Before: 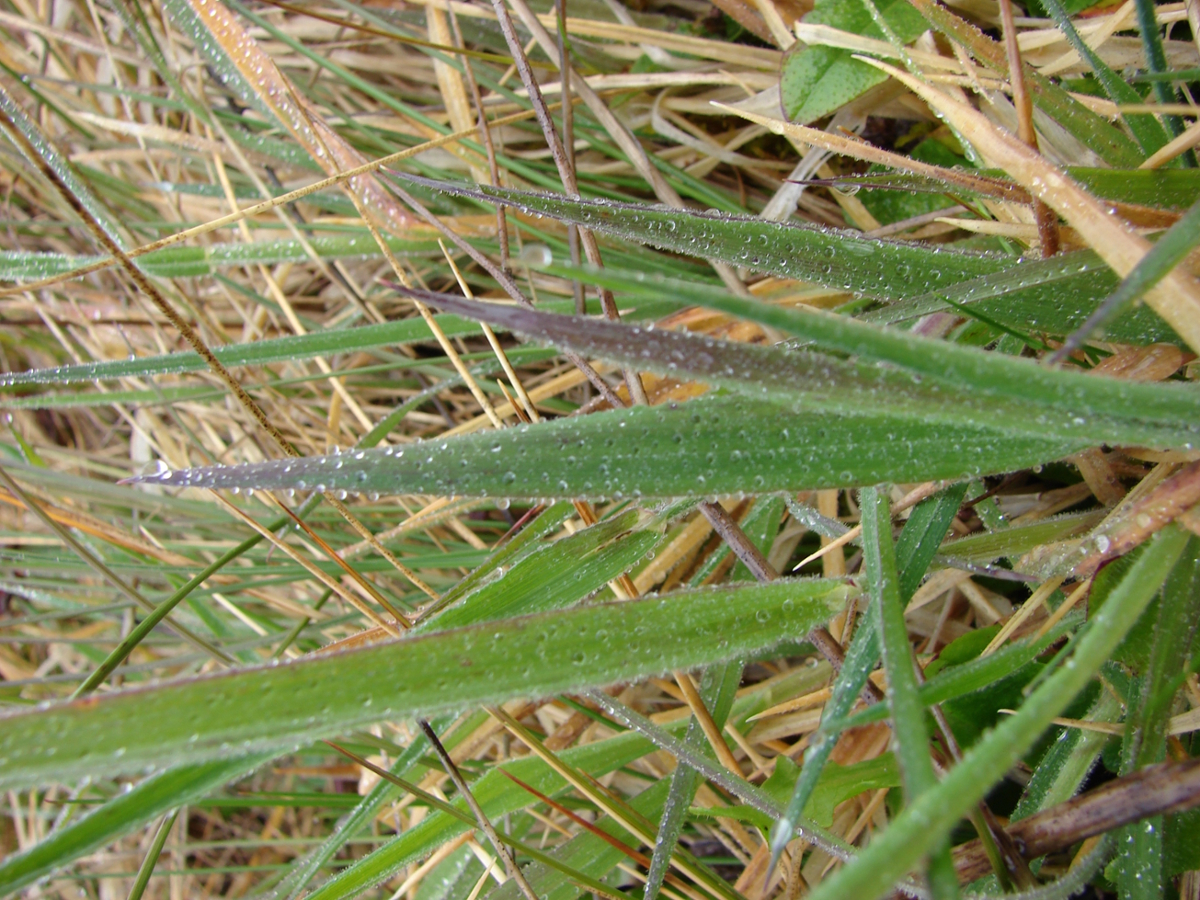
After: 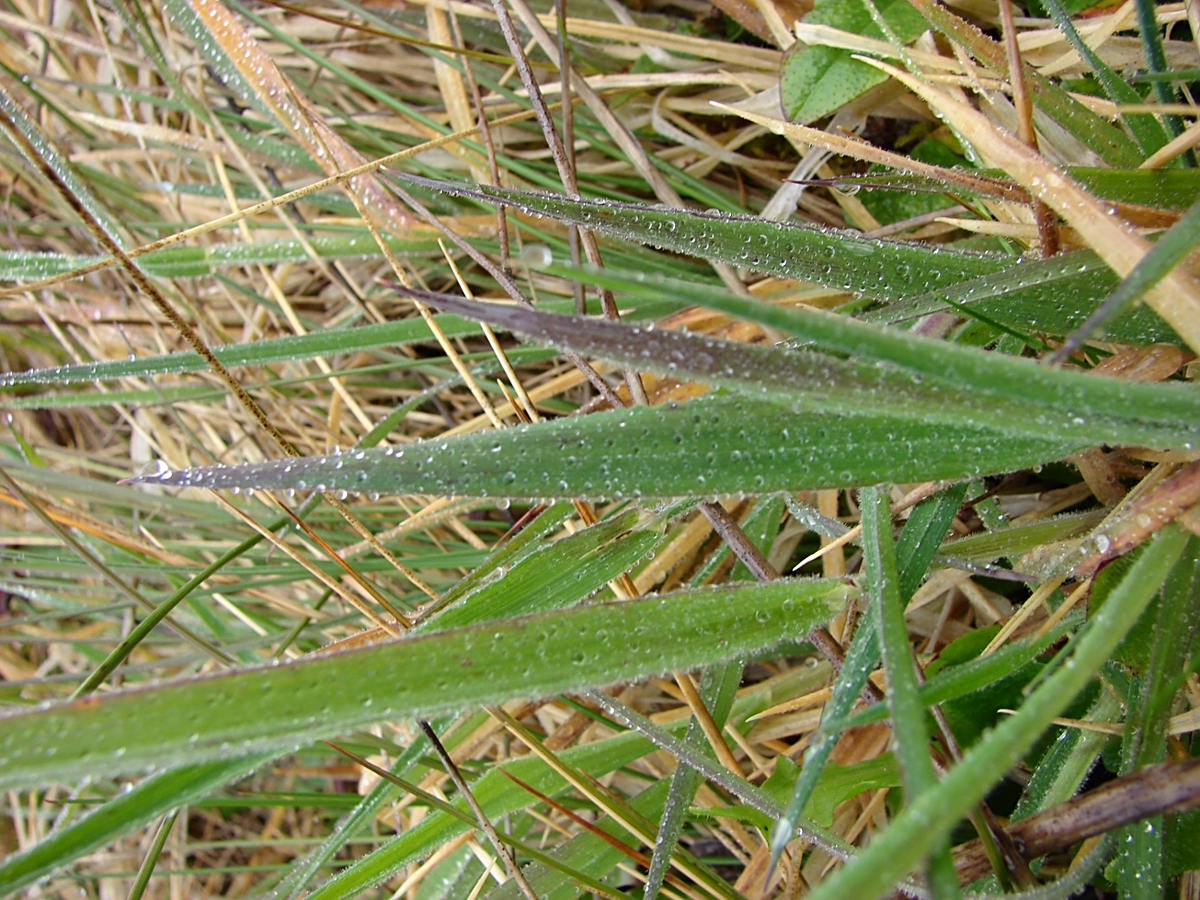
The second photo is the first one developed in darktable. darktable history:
rotate and perspective: automatic cropping off
contrast brightness saturation: contrast 0.08, saturation 0.02
sharpen: on, module defaults
